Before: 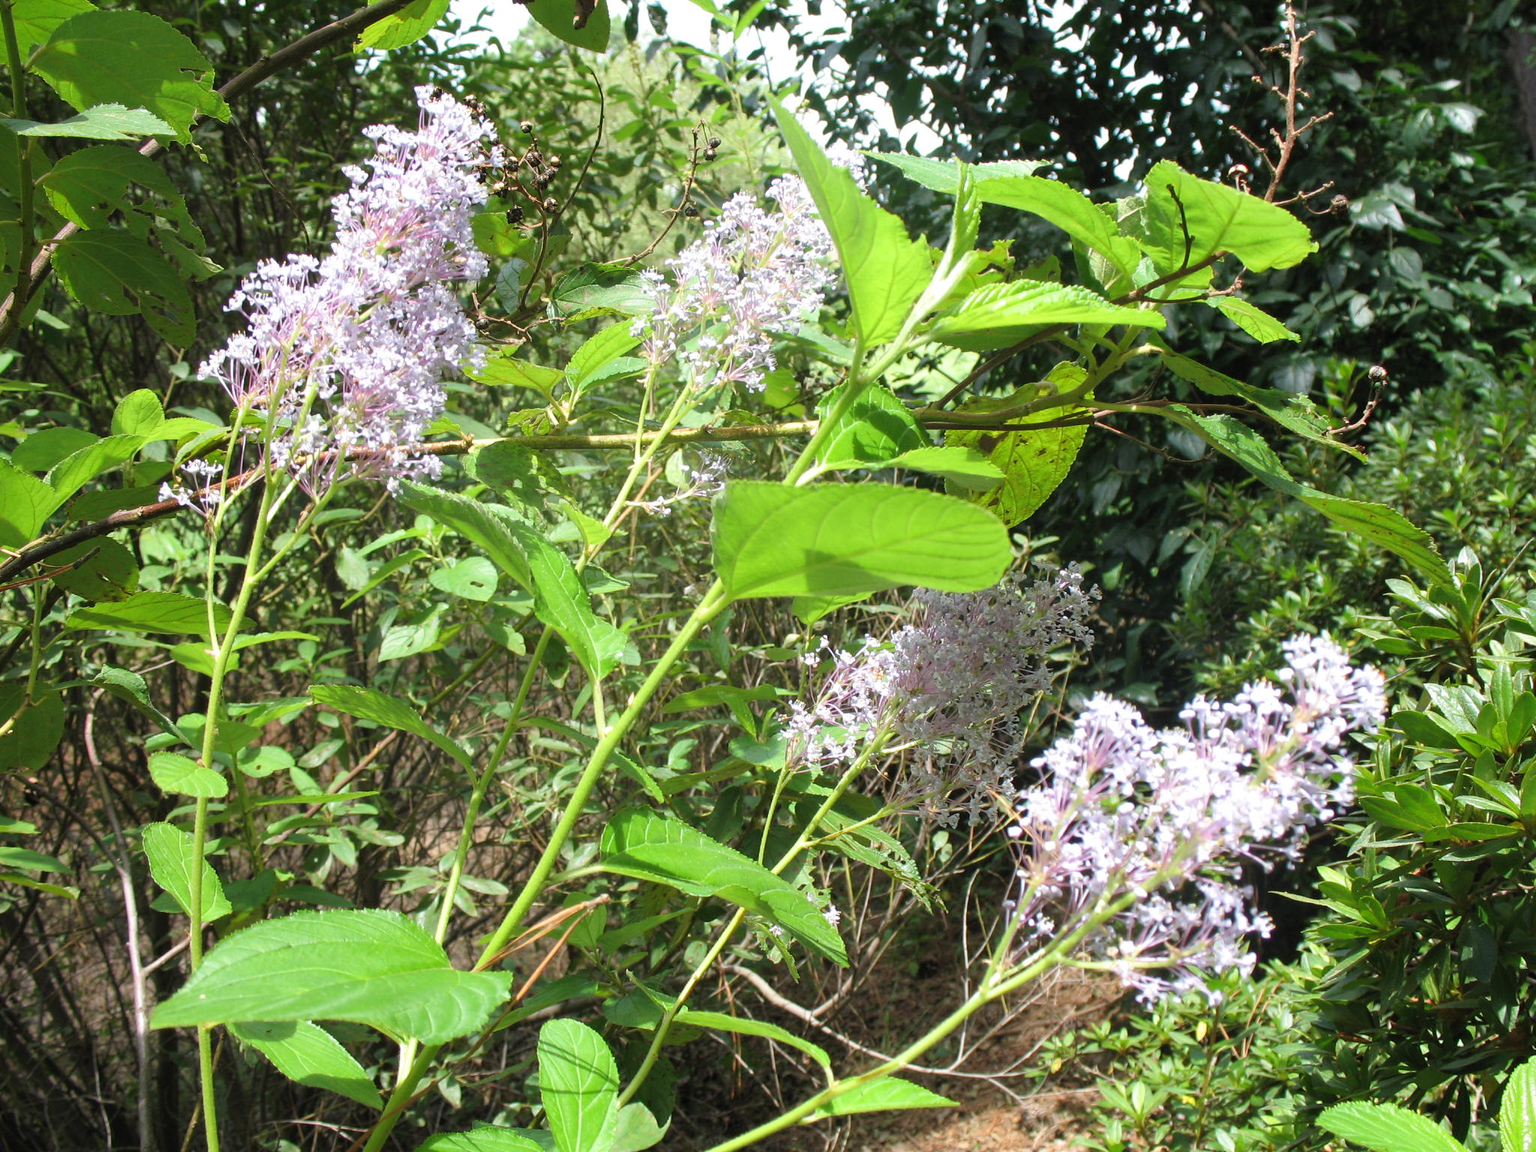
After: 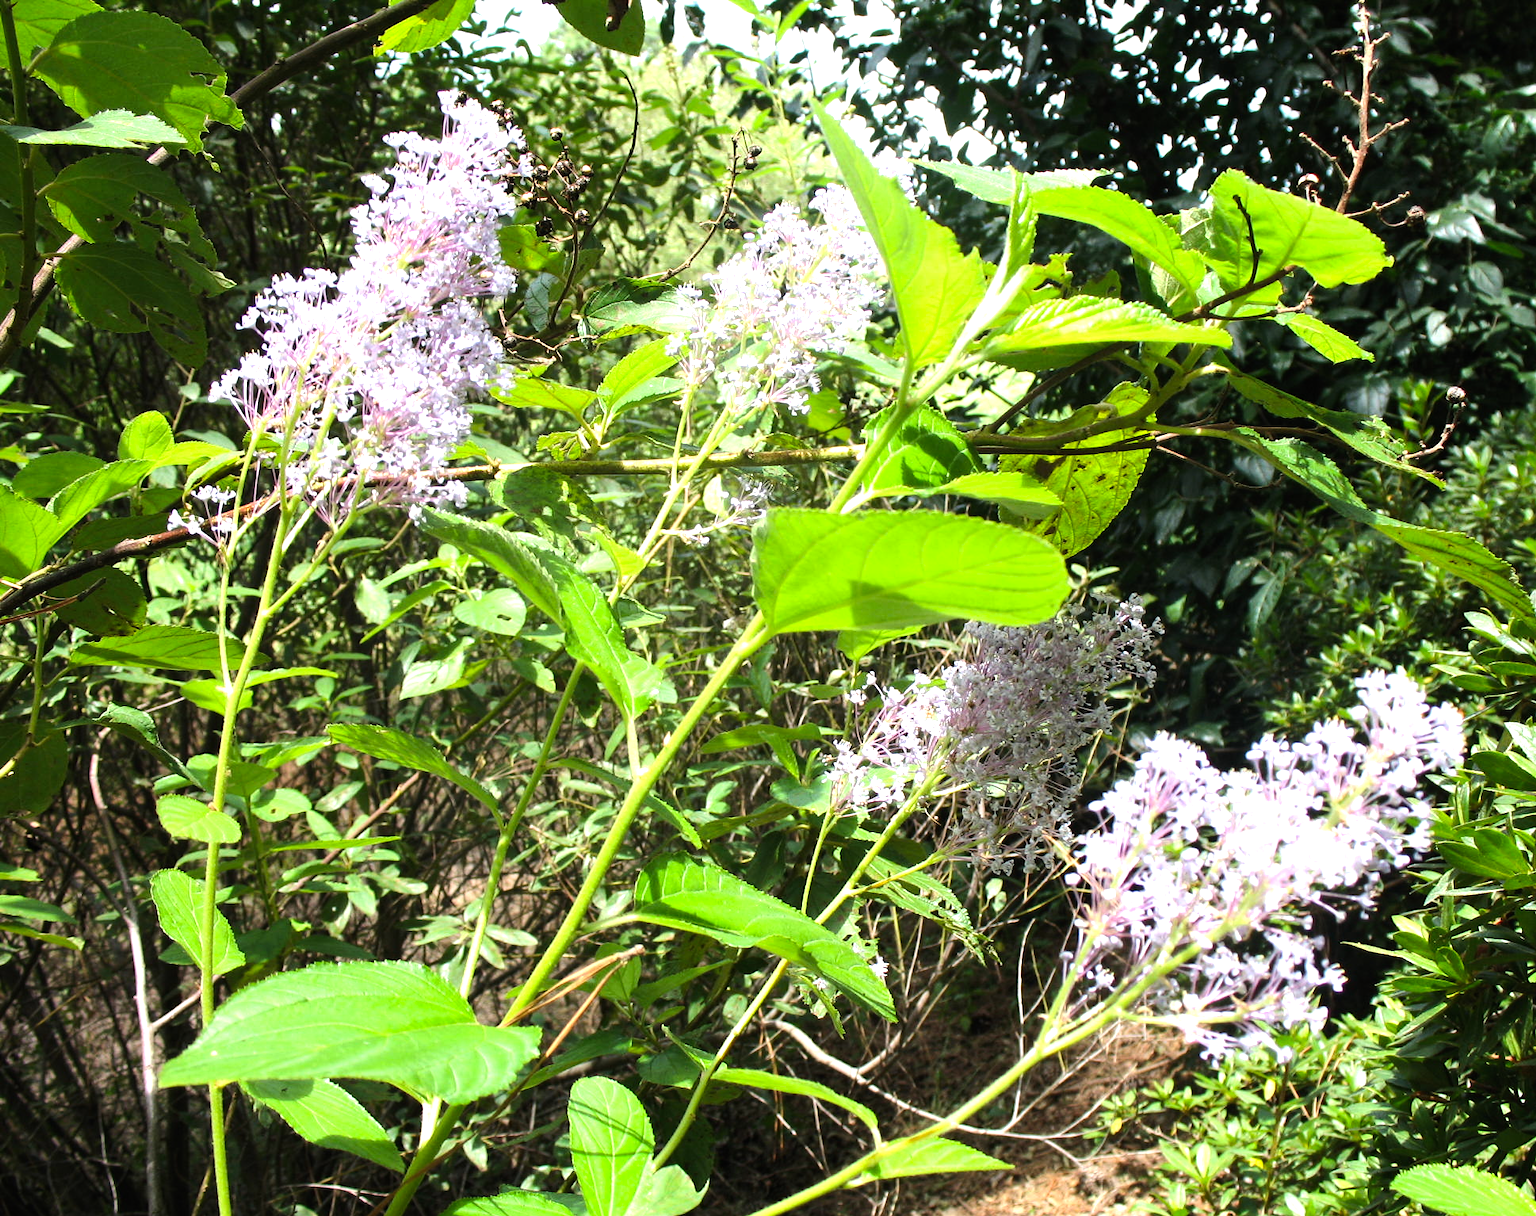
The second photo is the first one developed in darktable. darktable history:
tone equalizer: -8 EV -0.754 EV, -7 EV -0.694 EV, -6 EV -0.583 EV, -5 EV -0.416 EV, -3 EV 0.398 EV, -2 EV 0.6 EV, -1 EV 0.698 EV, +0 EV 0.738 EV, edges refinement/feathering 500, mask exposure compensation -1.57 EV, preserve details no
color balance rgb: shadows lift › luminance -20.224%, highlights gain › chroma 0.105%, highlights gain › hue 330.88°, perceptual saturation grading › global saturation 10.373%
crop and rotate: left 0%, right 5.339%
